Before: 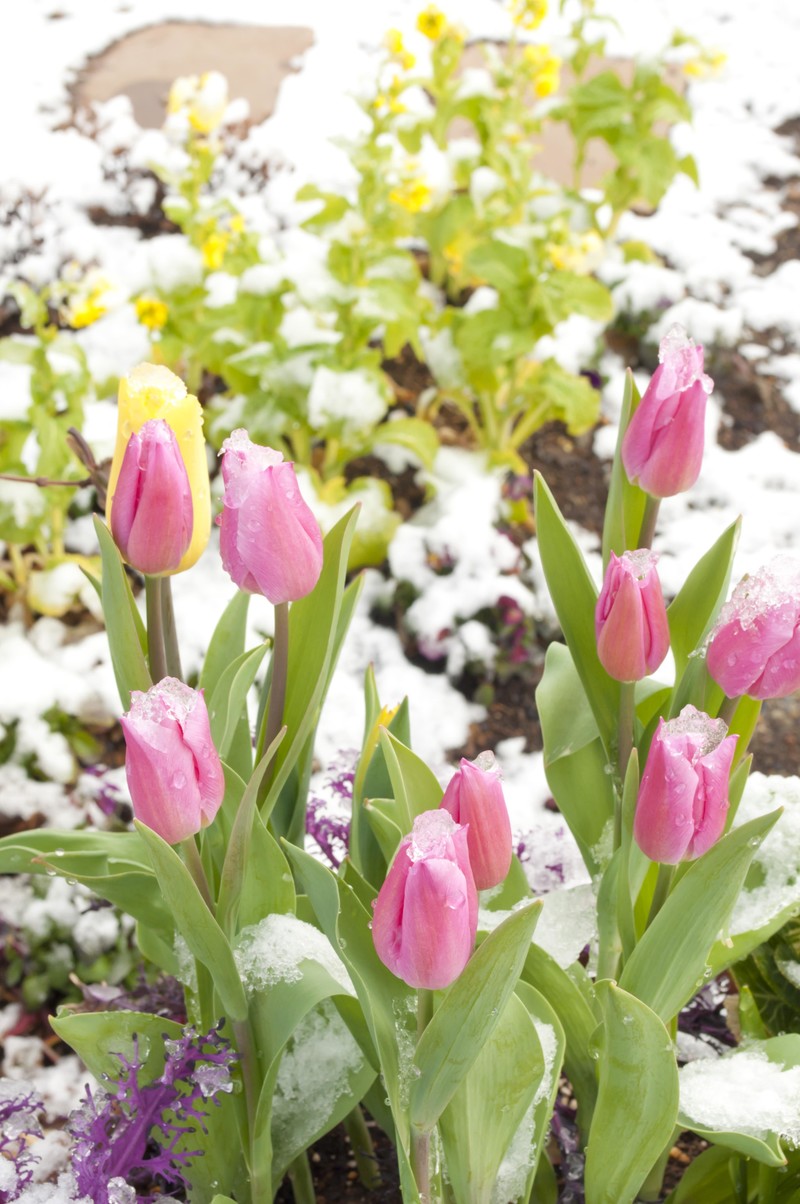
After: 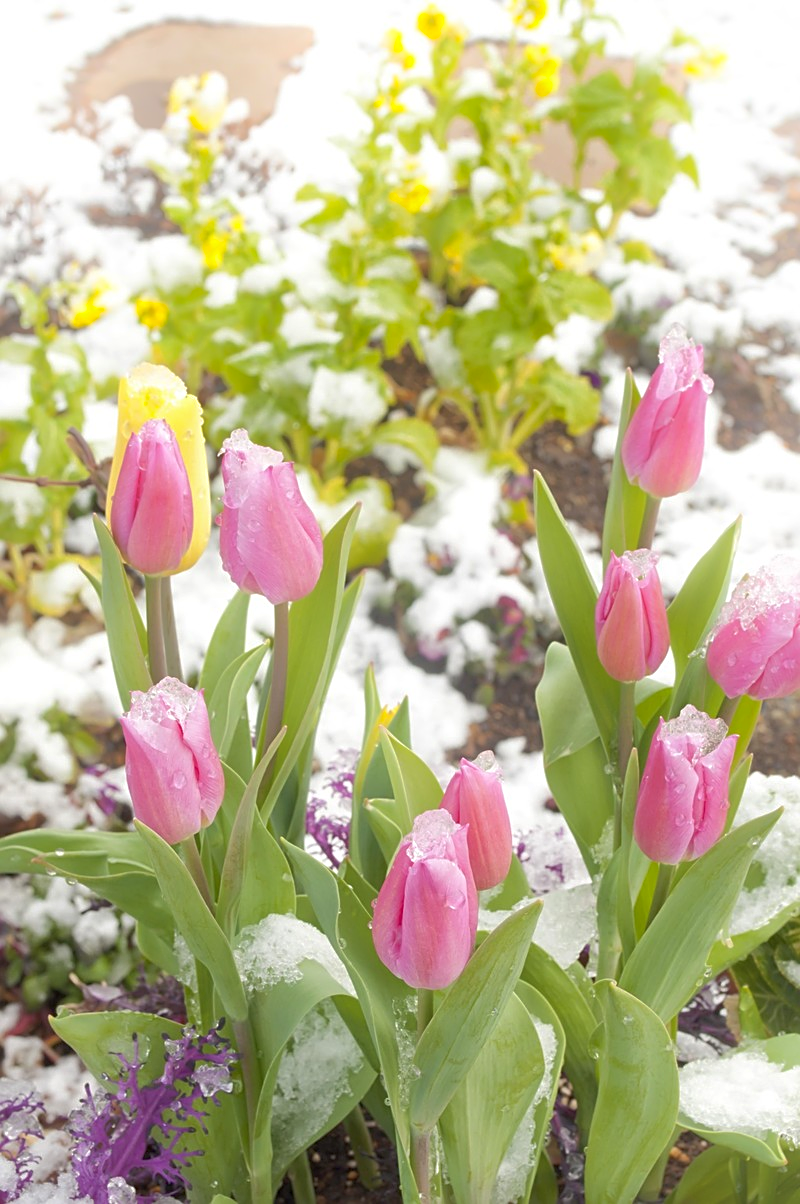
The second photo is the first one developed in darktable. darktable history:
bloom: size 15%, threshold 97%, strength 7%
sharpen: on, module defaults
shadows and highlights: on, module defaults
